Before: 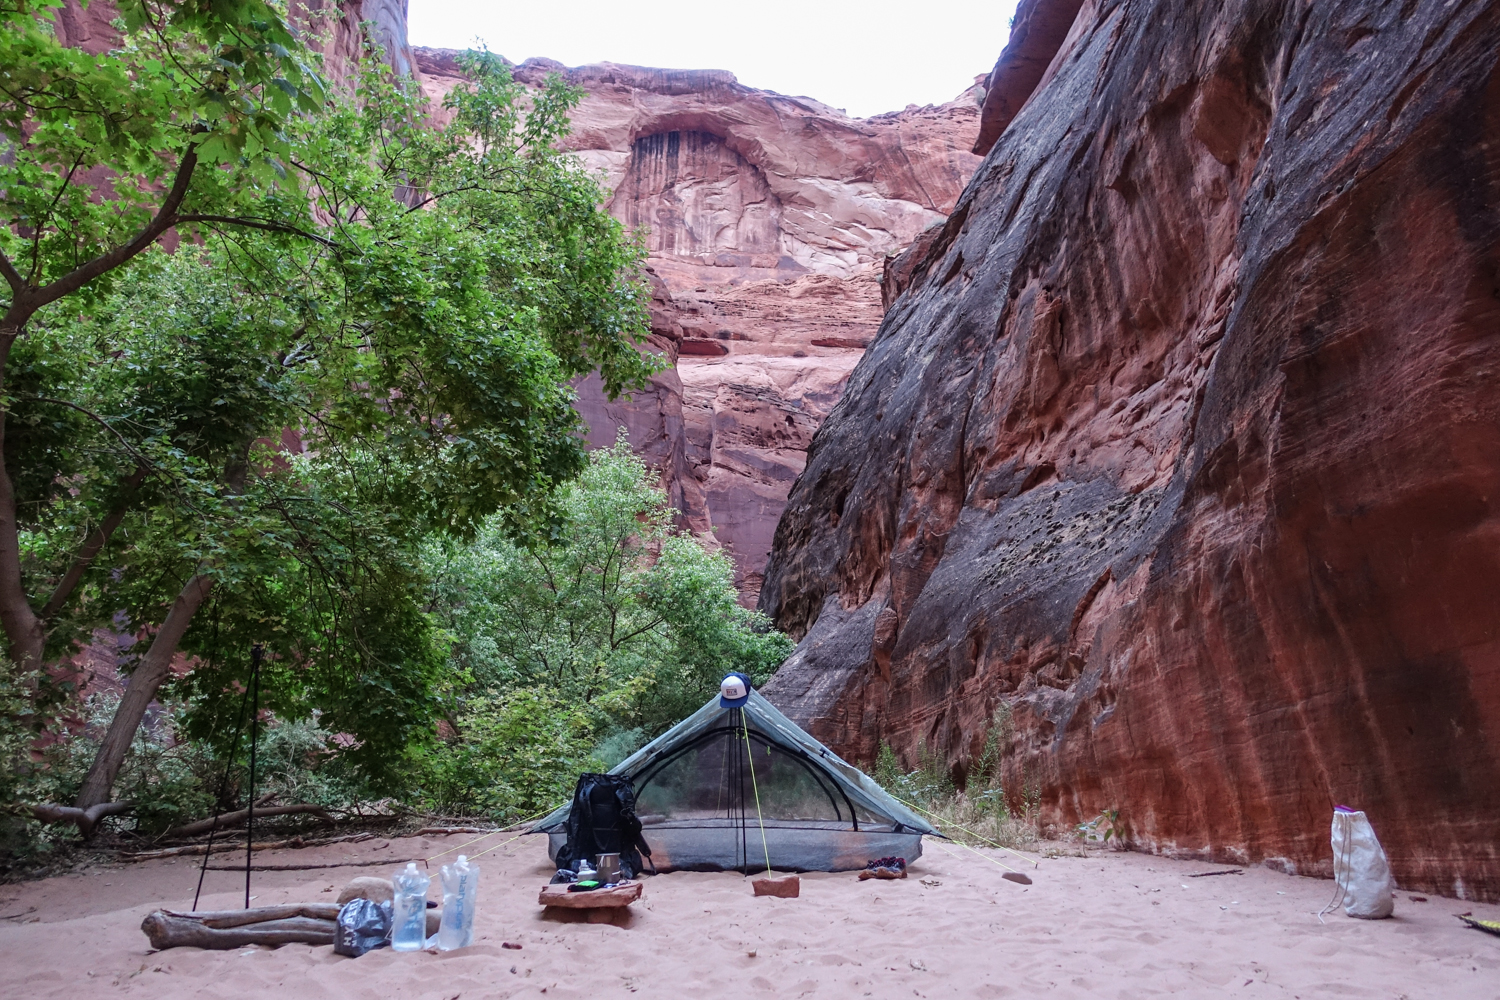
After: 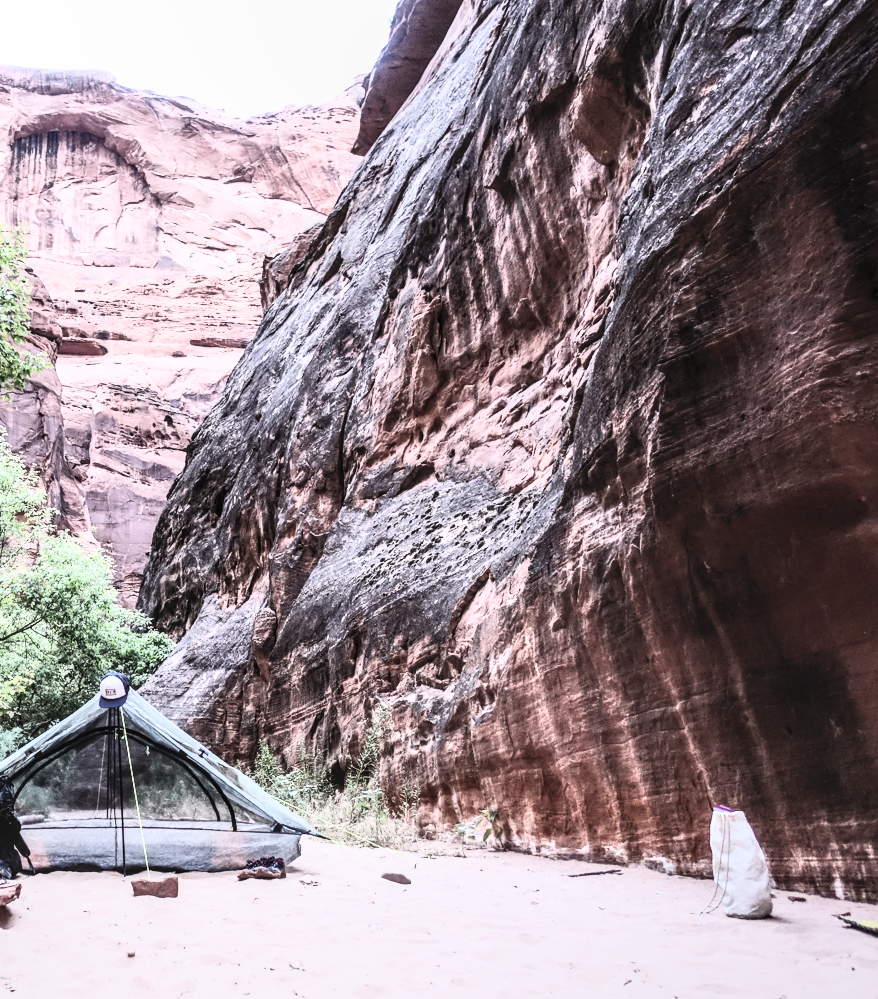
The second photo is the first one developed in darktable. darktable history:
crop: left 41.422%
contrast brightness saturation: contrast 0.586, brightness 0.576, saturation -0.348
filmic rgb: black relative exposure -7.5 EV, white relative exposure 4.99 EV, hardness 3.34, contrast 1.299, contrast in shadows safe
tone equalizer: -8 EV 0.013 EV, -7 EV -0.012 EV, -6 EV 0.032 EV, -5 EV 0.023 EV, -4 EV 0.31 EV, -3 EV 0.662 EV, -2 EV 0.572 EV, -1 EV 0.212 EV, +0 EV 0.018 EV
local contrast: on, module defaults
